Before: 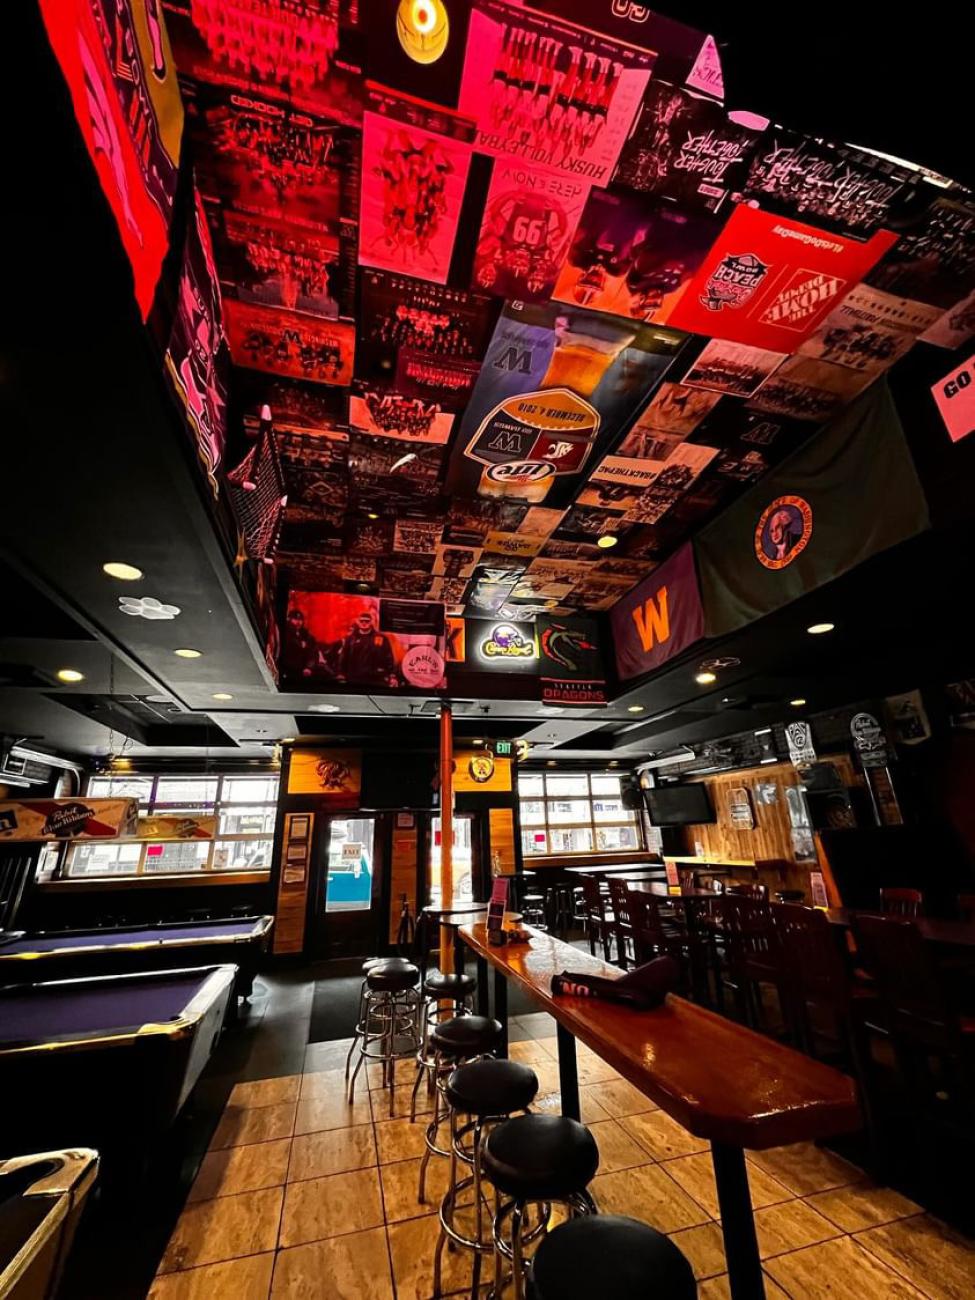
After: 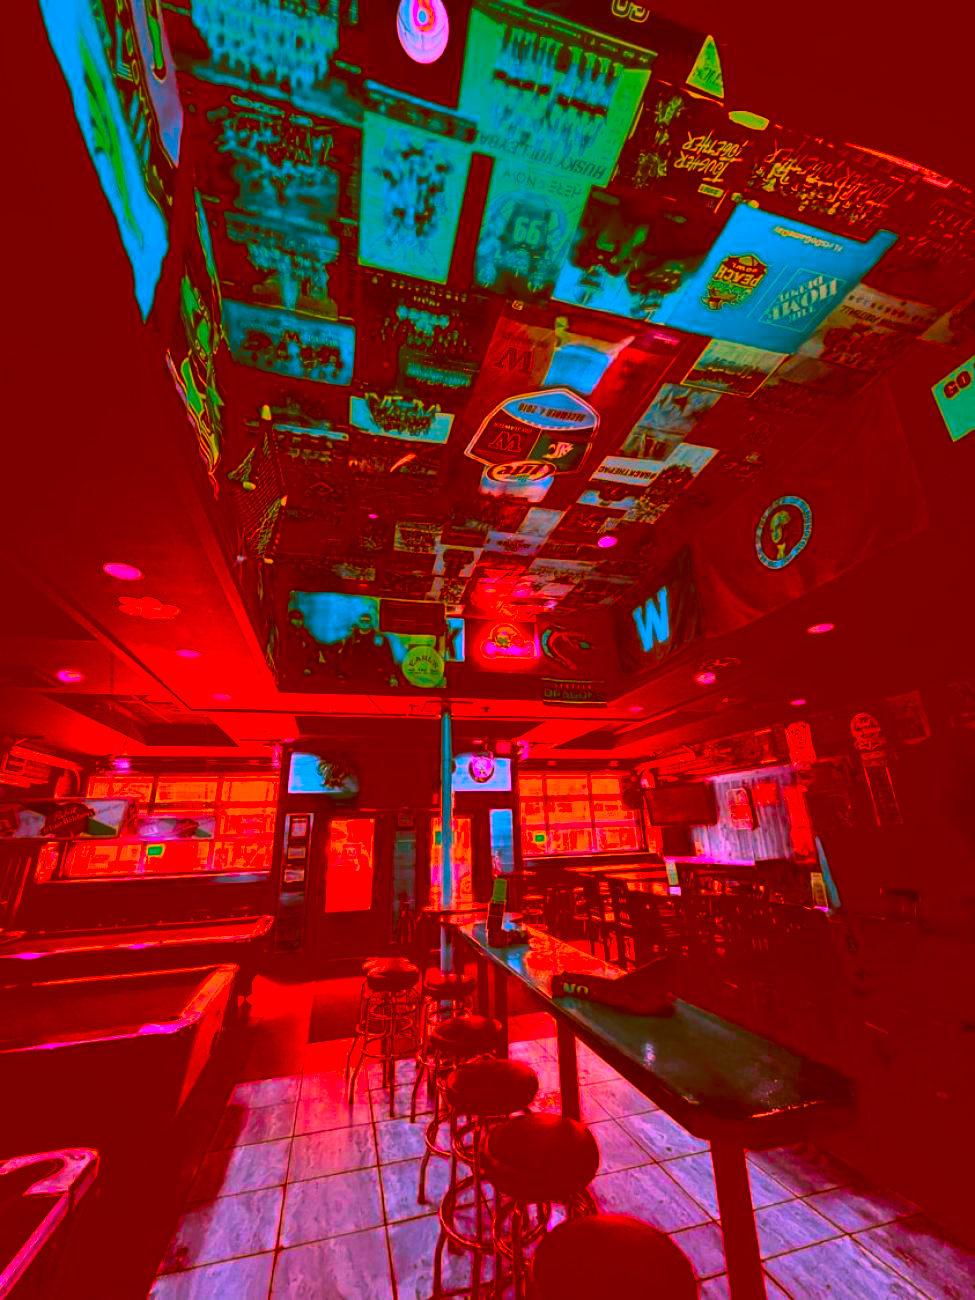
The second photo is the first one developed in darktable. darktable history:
contrast equalizer: octaves 7, y [[0.6 ×6], [0.55 ×6], [0 ×6], [0 ×6], [0 ×6]], mix -0.3
color correction: highlights a* -39.68, highlights b* -40, shadows a* -40, shadows b* -40, saturation -3
